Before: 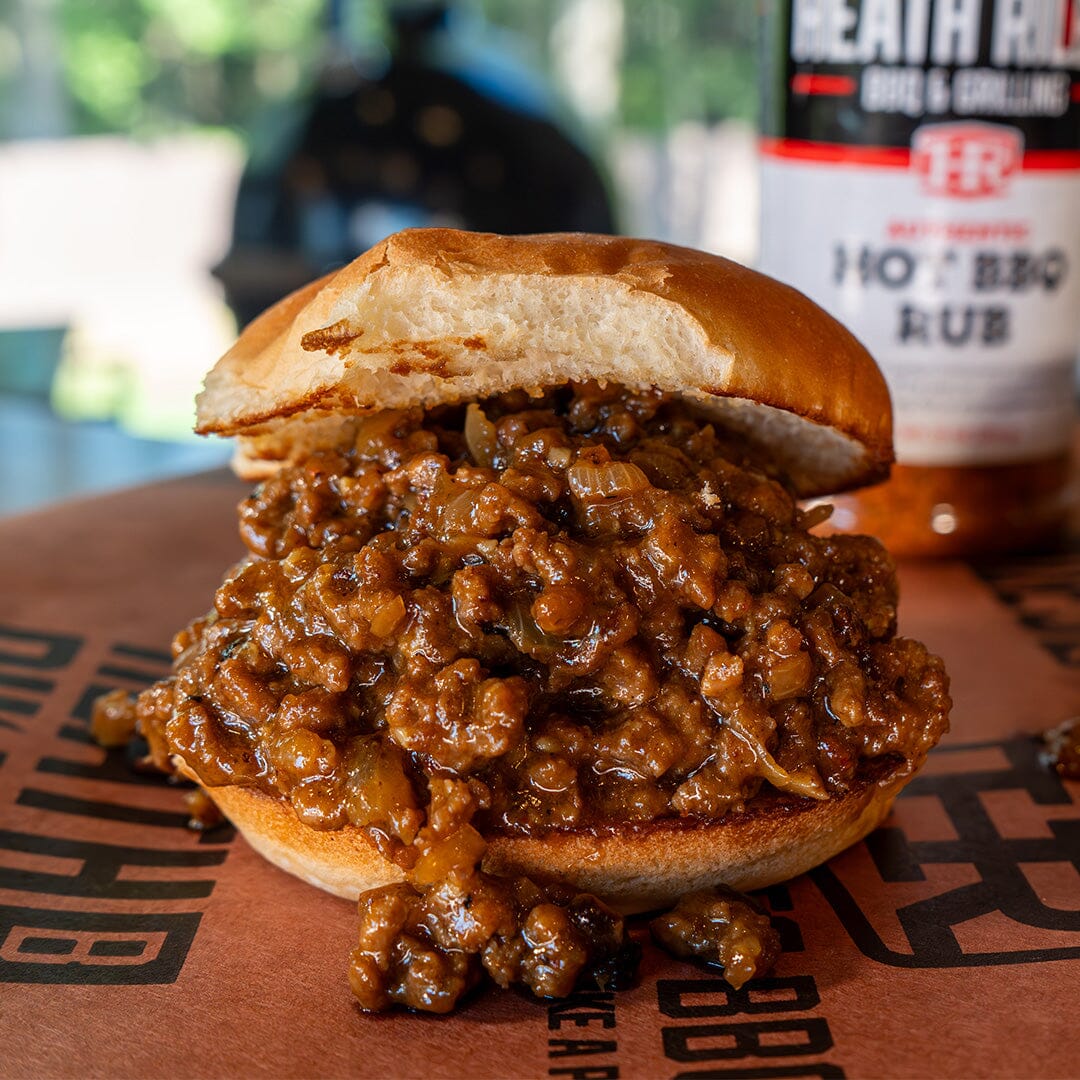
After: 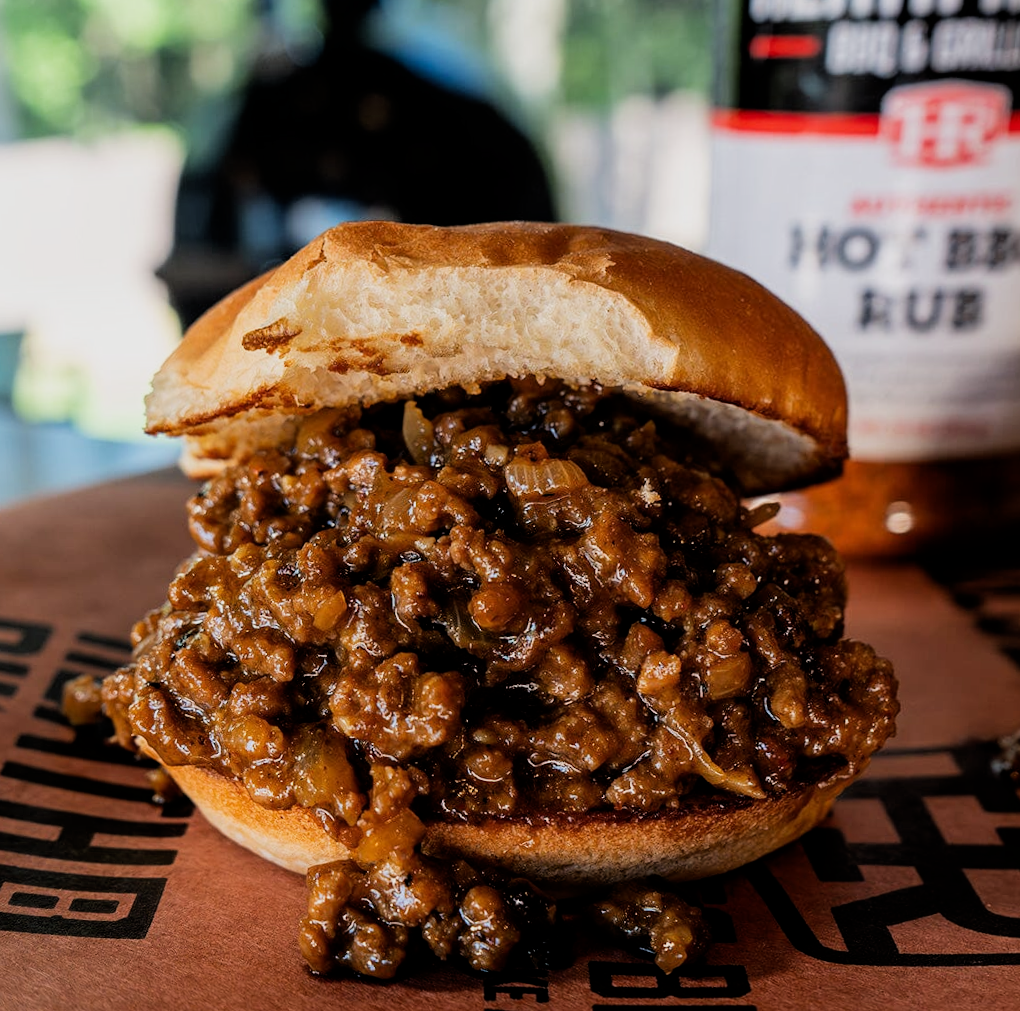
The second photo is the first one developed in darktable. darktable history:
filmic rgb: black relative exposure -5 EV, white relative exposure 3.5 EV, hardness 3.19, contrast 1.2, highlights saturation mix -50%
rotate and perspective: rotation 0.062°, lens shift (vertical) 0.115, lens shift (horizontal) -0.133, crop left 0.047, crop right 0.94, crop top 0.061, crop bottom 0.94
